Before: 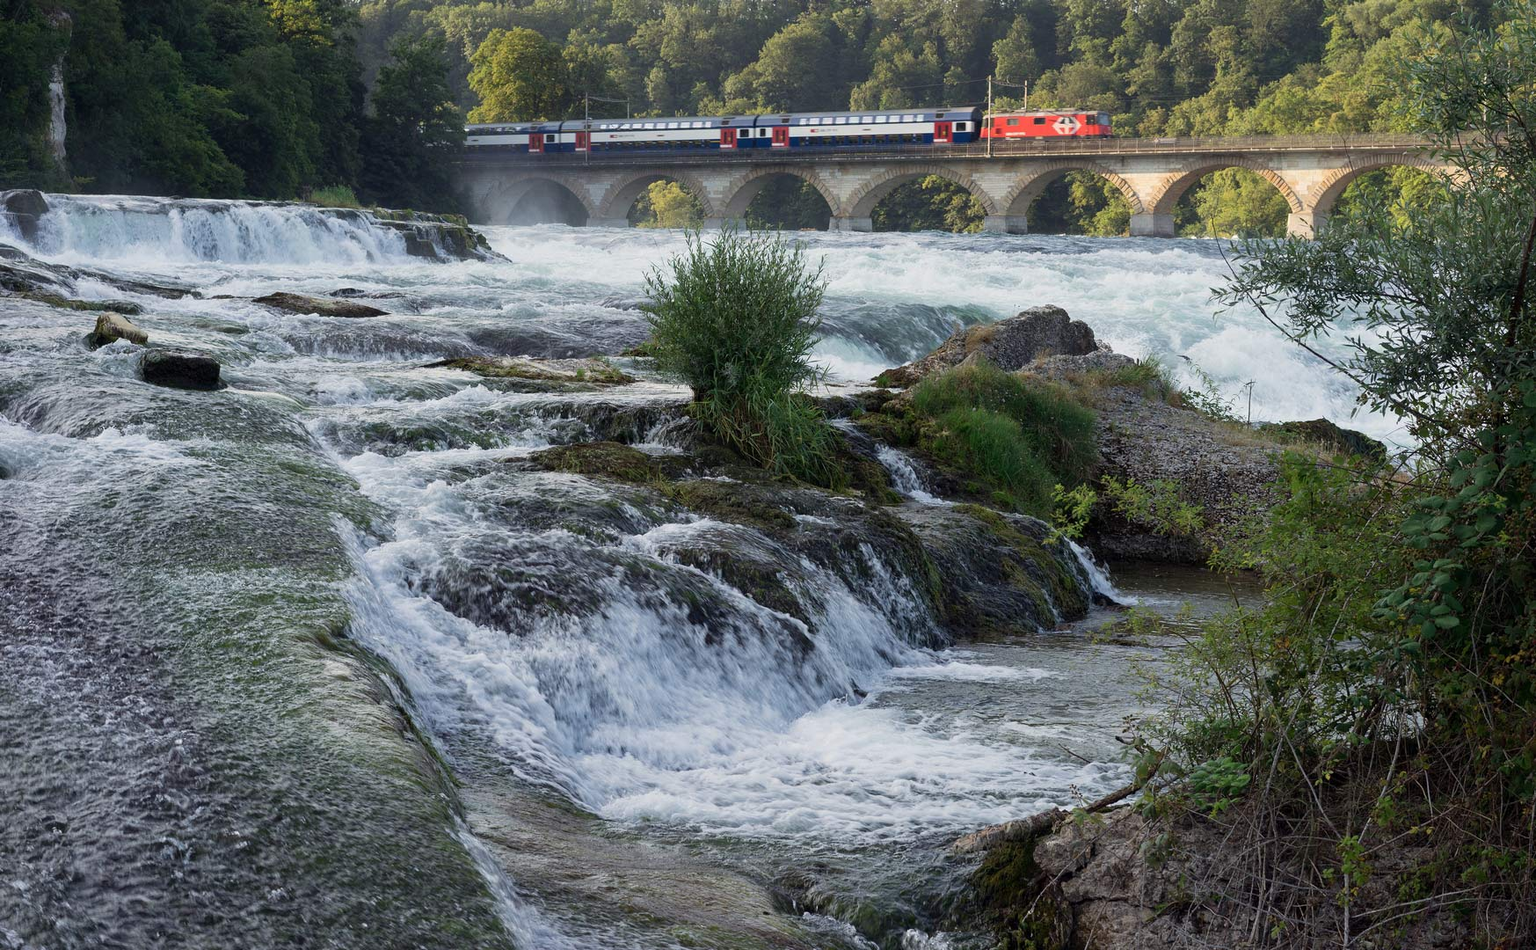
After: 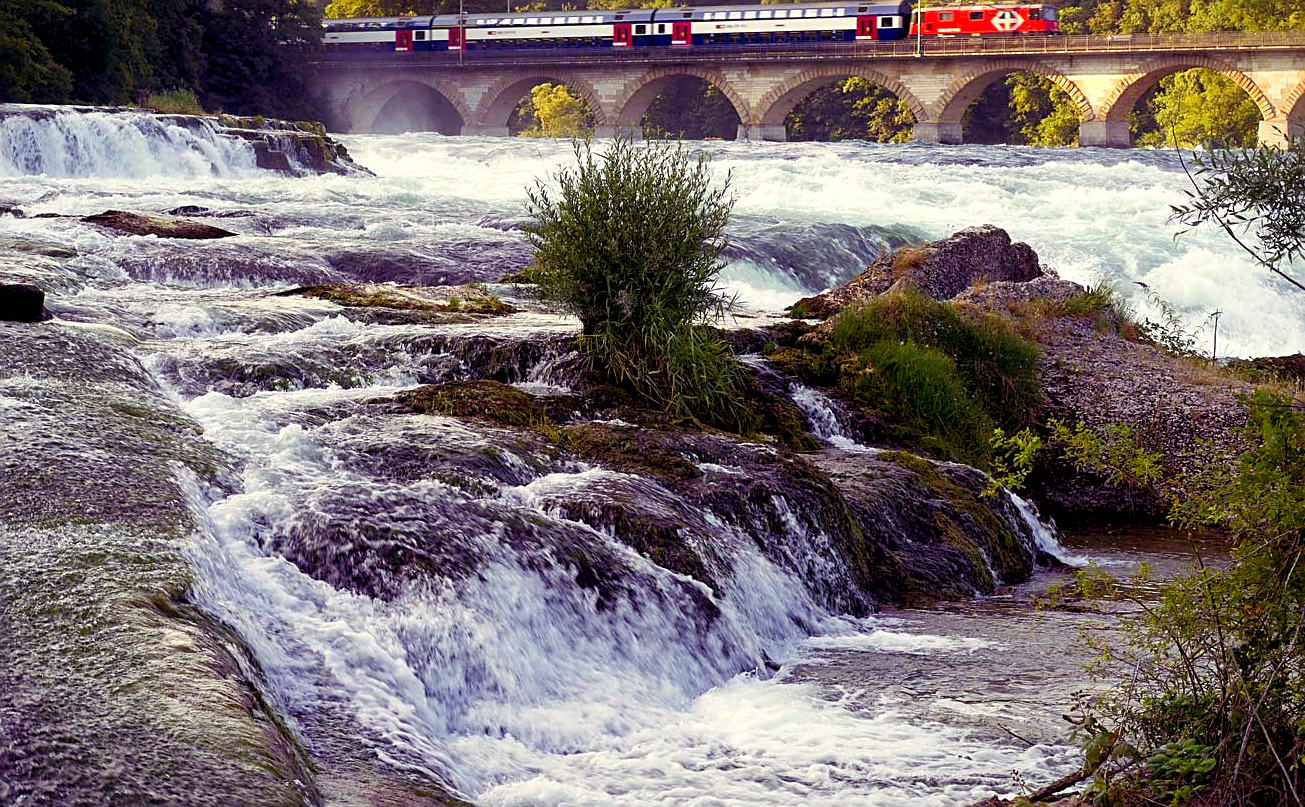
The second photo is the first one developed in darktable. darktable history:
vignetting: fall-off start 97.23%, saturation -0.024, center (-0.033, -0.042), width/height ratio 1.179, unbound false
sharpen: on, module defaults
color balance rgb: shadows lift › luminance -21.66%, shadows lift › chroma 8.98%, shadows lift › hue 283.37°, power › chroma 1.55%, power › hue 25.59°, highlights gain › luminance 6.08%, highlights gain › chroma 2.55%, highlights gain › hue 90°, global offset › luminance -0.87%, perceptual saturation grading › global saturation 27.49%, perceptual saturation grading › highlights -28.39%, perceptual saturation grading › mid-tones 15.22%, perceptual saturation grading › shadows 33.98%, perceptual brilliance grading › highlights 10%, perceptual brilliance grading › mid-tones 5%
crop and rotate: left 11.831%, top 11.346%, right 13.429%, bottom 13.899%
contrast brightness saturation: saturation 0.13
